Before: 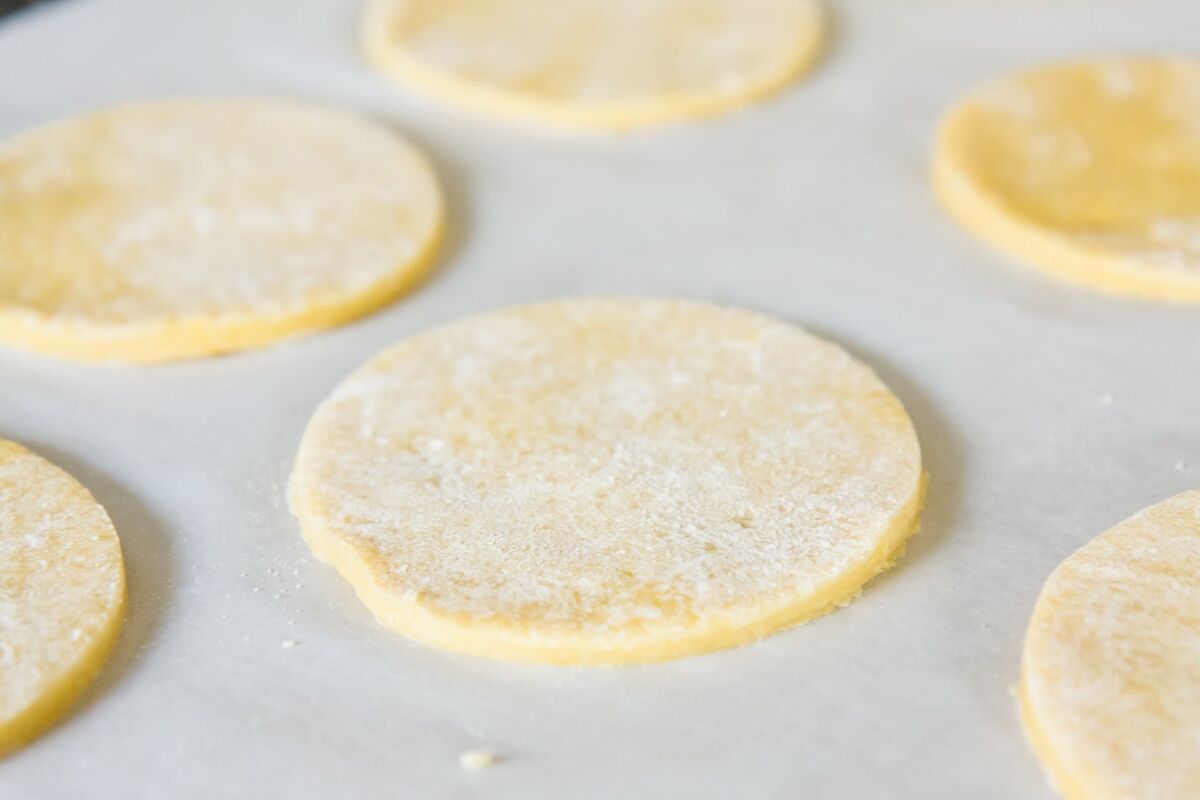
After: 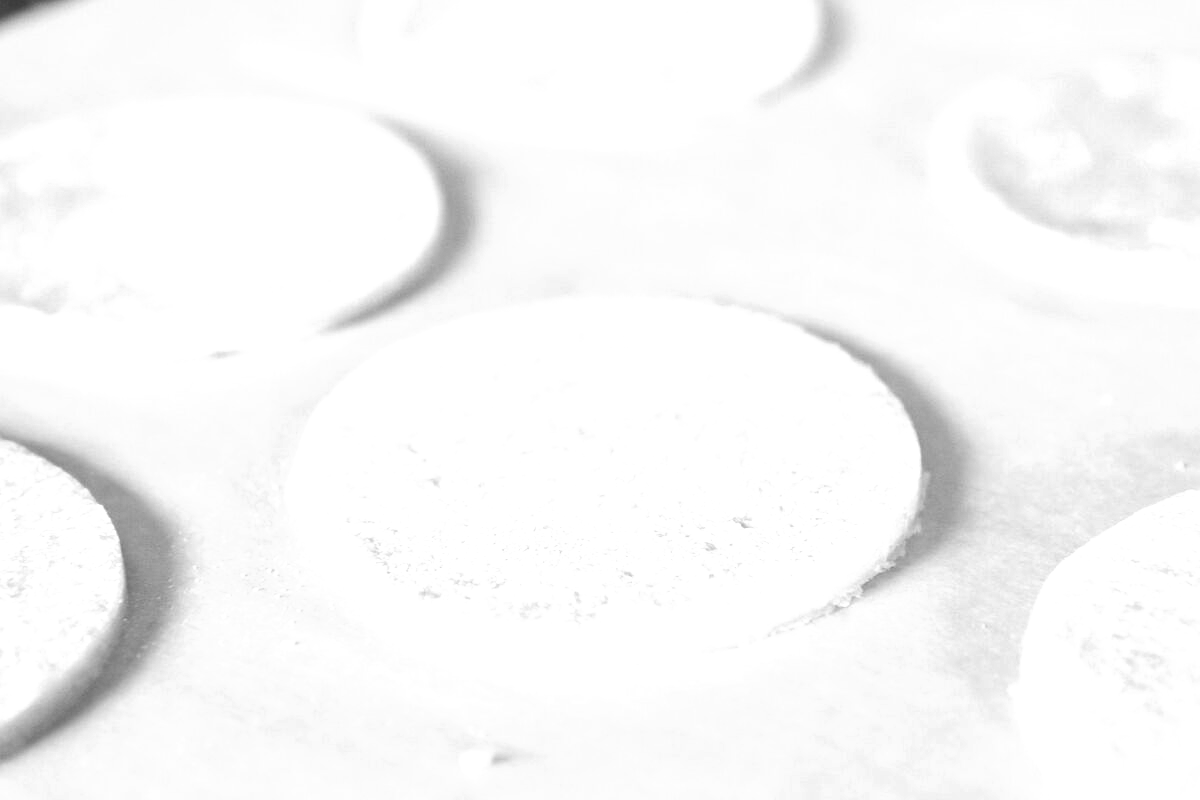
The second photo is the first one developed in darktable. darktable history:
monochrome: a 32, b 64, size 2.3
shadows and highlights: shadows 35, highlights -35, soften with gaussian
exposure: black level correction 0, exposure 0.7 EV, compensate exposure bias true, compensate highlight preservation false
